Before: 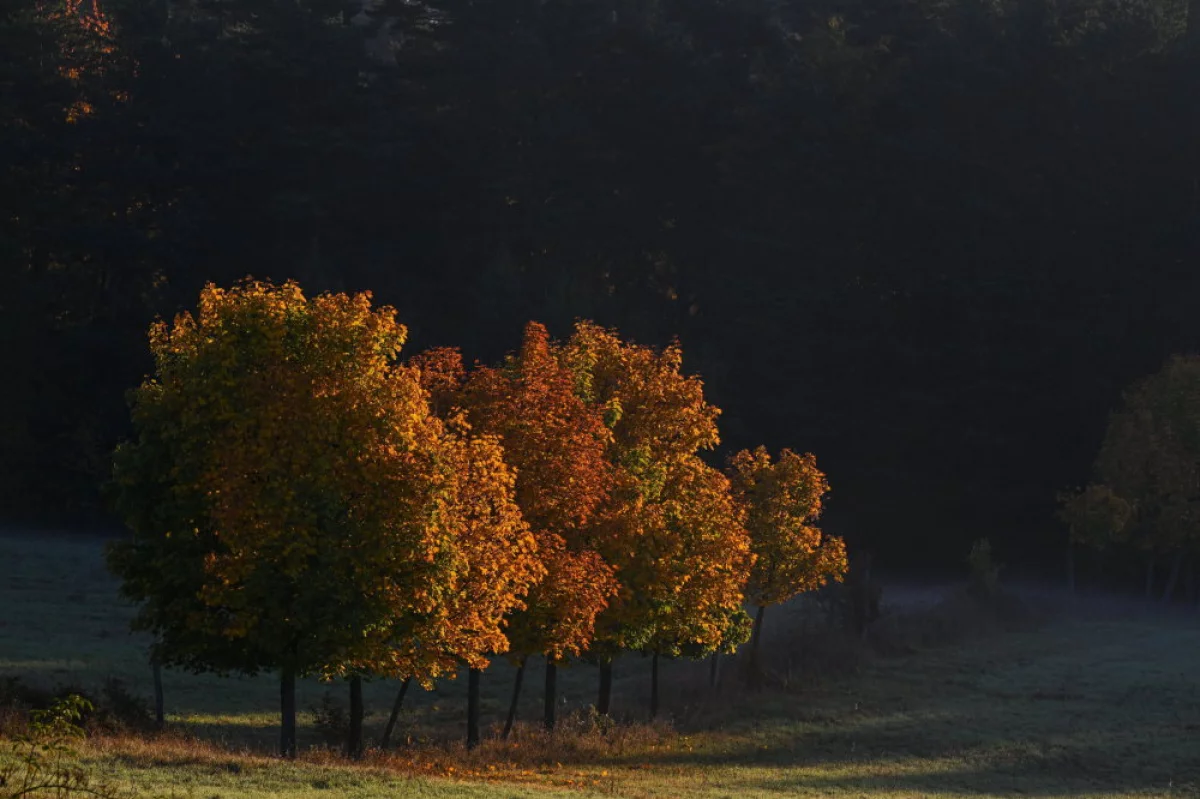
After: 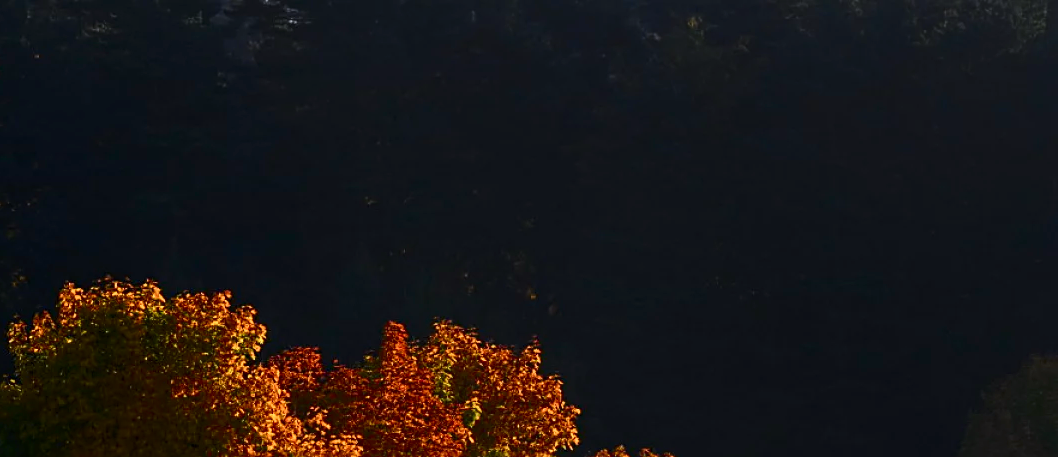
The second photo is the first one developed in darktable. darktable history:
tone curve: curves: ch0 [(0, 0) (0.187, 0.12) (0.384, 0.363) (0.618, 0.698) (0.754, 0.857) (0.875, 0.956) (1, 0.987)]; ch1 [(0, 0) (0.402, 0.36) (0.476, 0.466) (0.501, 0.501) (0.518, 0.514) (0.564, 0.608) (0.614, 0.664) (0.692, 0.744) (1, 1)]; ch2 [(0, 0) (0.435, 0.412) (0.483, 0.481) (0.503, 0.503) (0.522, 0.535) (0.563, 0.601) (0.627, 0.699) (0.699, 0.753) (0.997, 0.858)], color space Lab, independent channels
exposure: exposure 0.178 EV, compensate exposure bias true, compensate highlight preservation false
white balance: red 0.983, blue 1.036
crop and rotate: left 11.812%, bottom 42.776%
sharpen: on, module defaults
